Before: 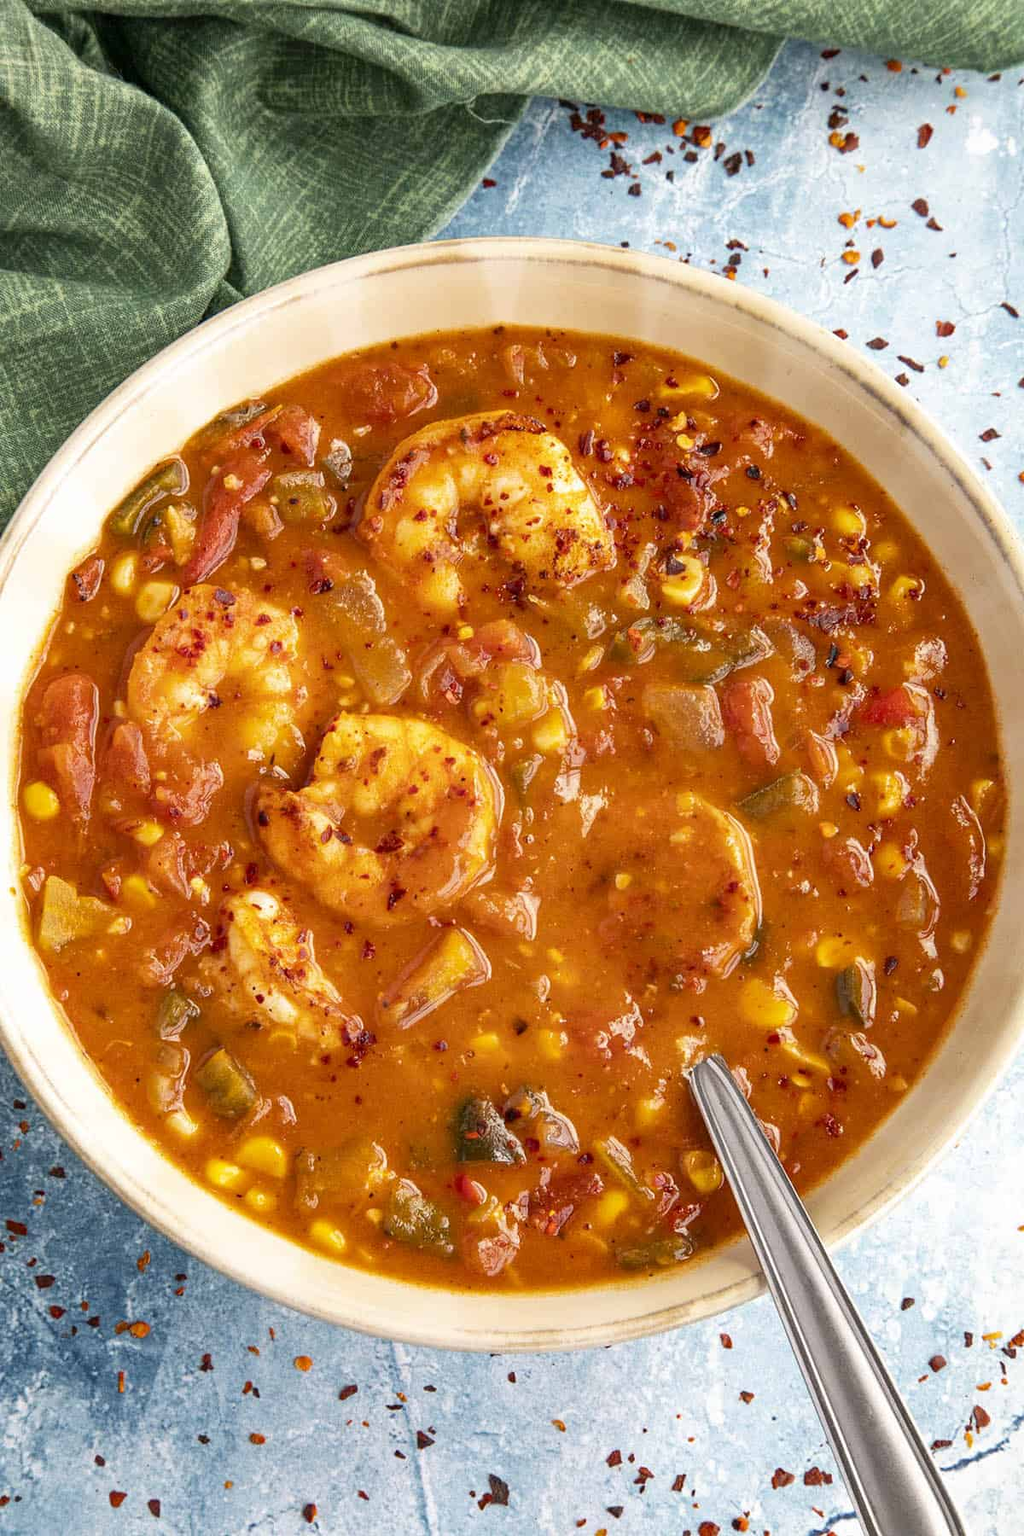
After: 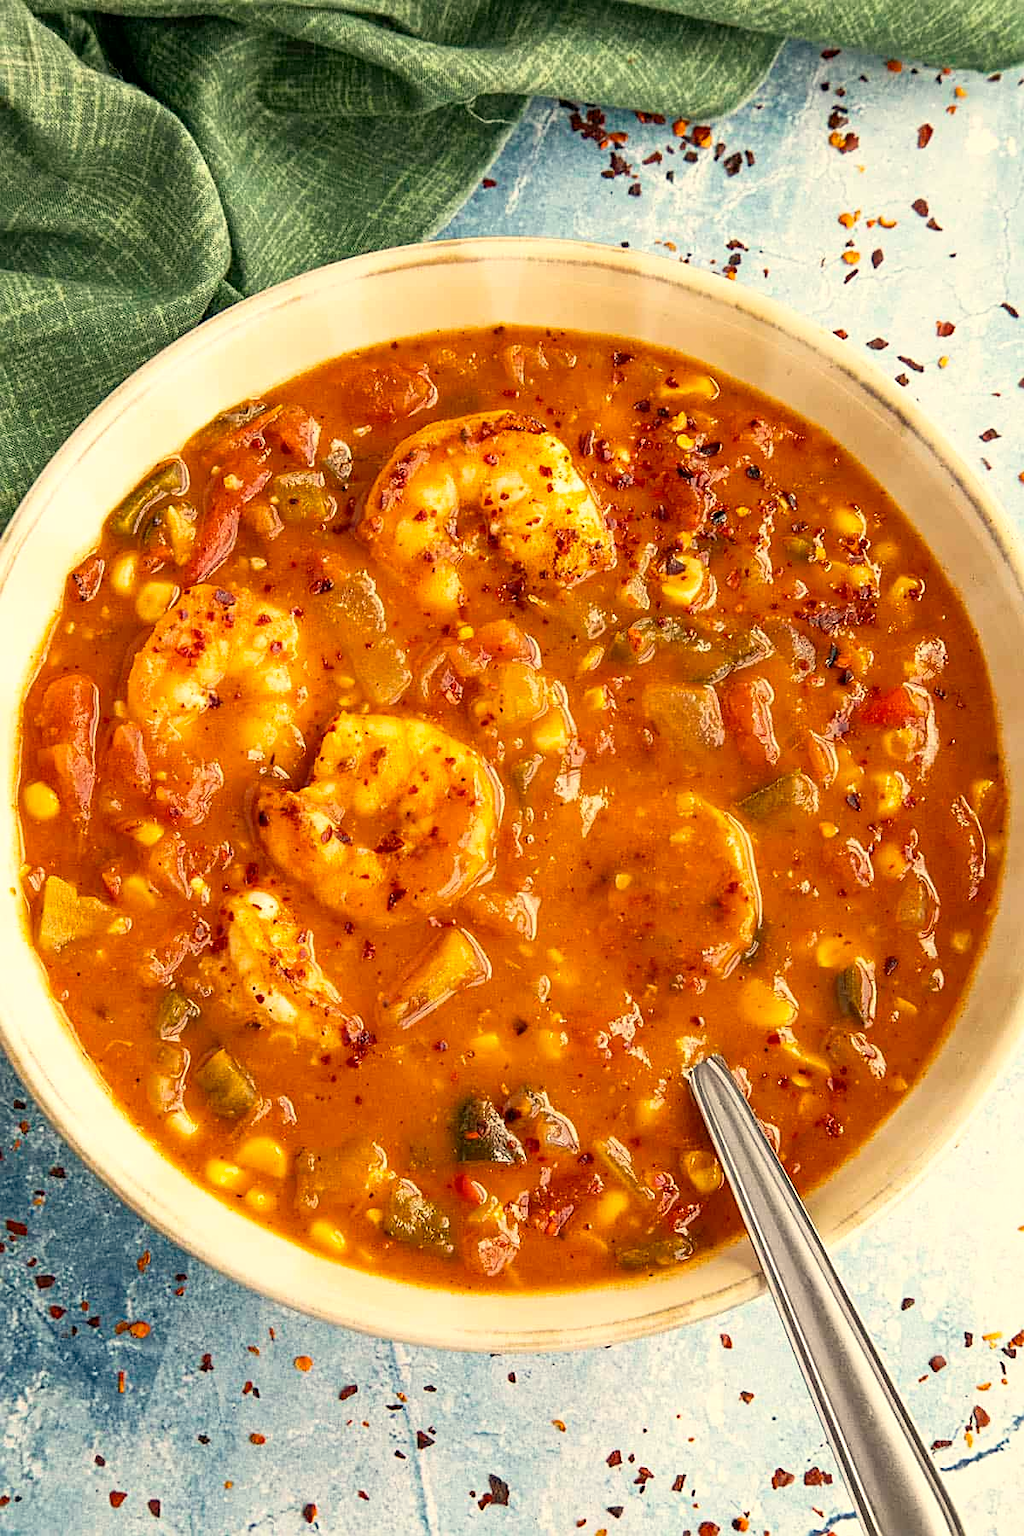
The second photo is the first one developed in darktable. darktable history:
color correction: highlights a* 1.27, highlights b* 17.43
shadows and highlights: shadows -1.33, highlights 40.93
sharpen: on, module defaults
